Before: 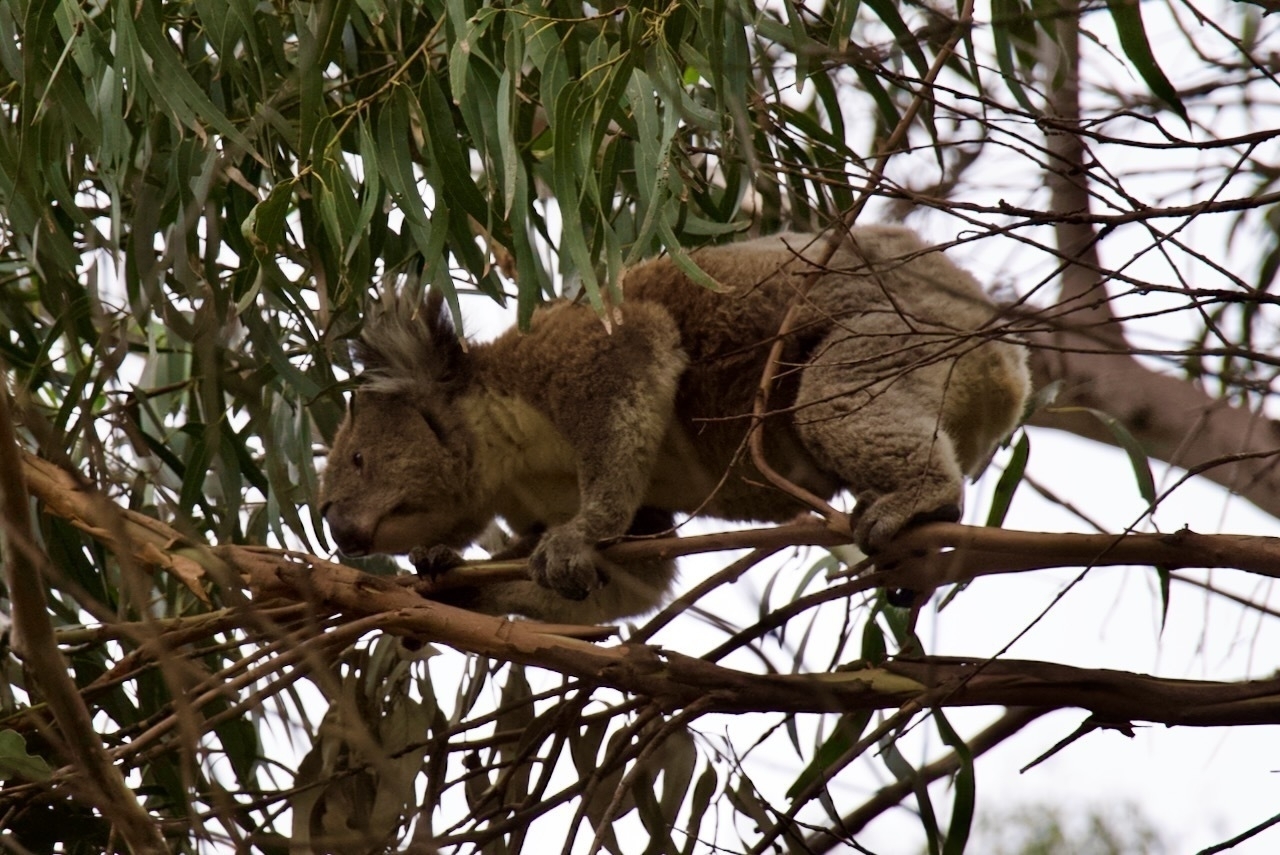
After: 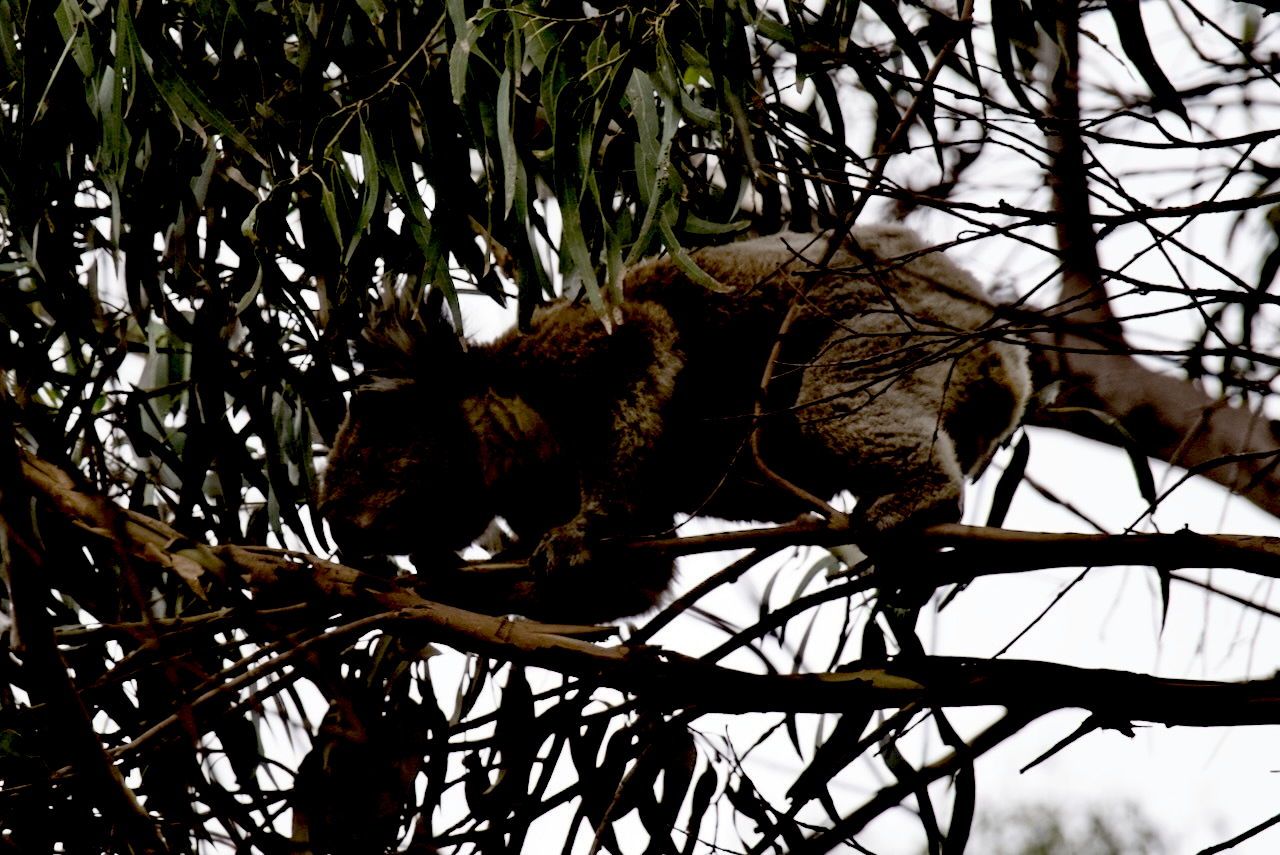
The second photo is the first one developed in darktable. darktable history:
color correction: saturation 0.5
exposure: black level correction 0.056, compensate highlight preservation false
